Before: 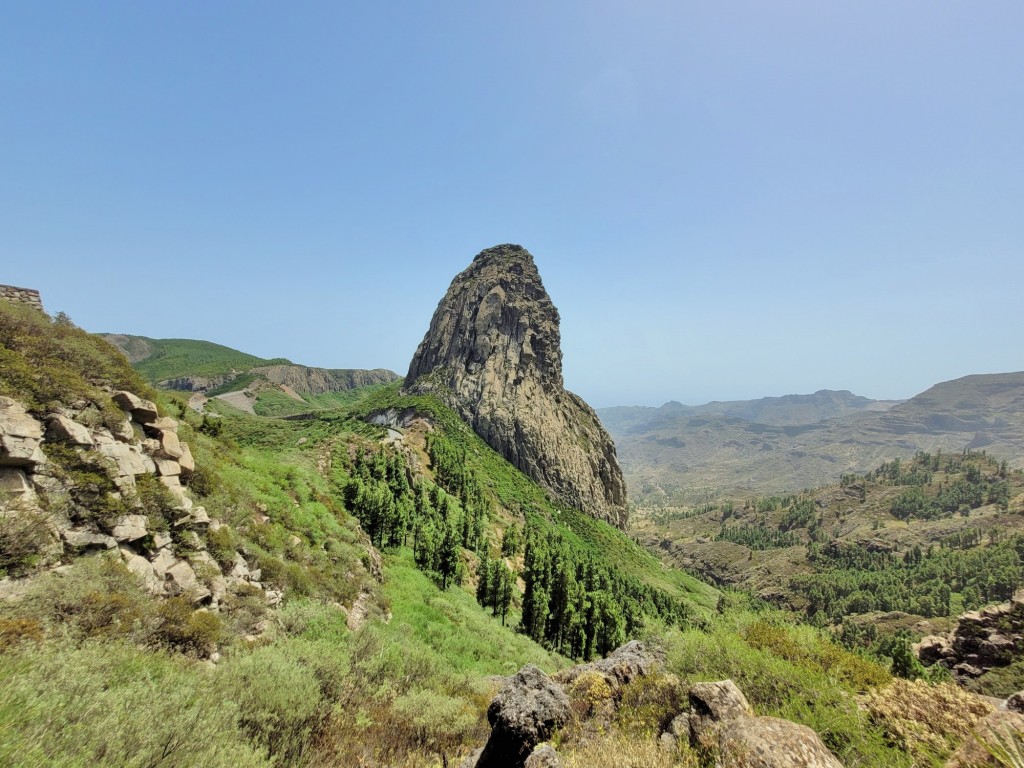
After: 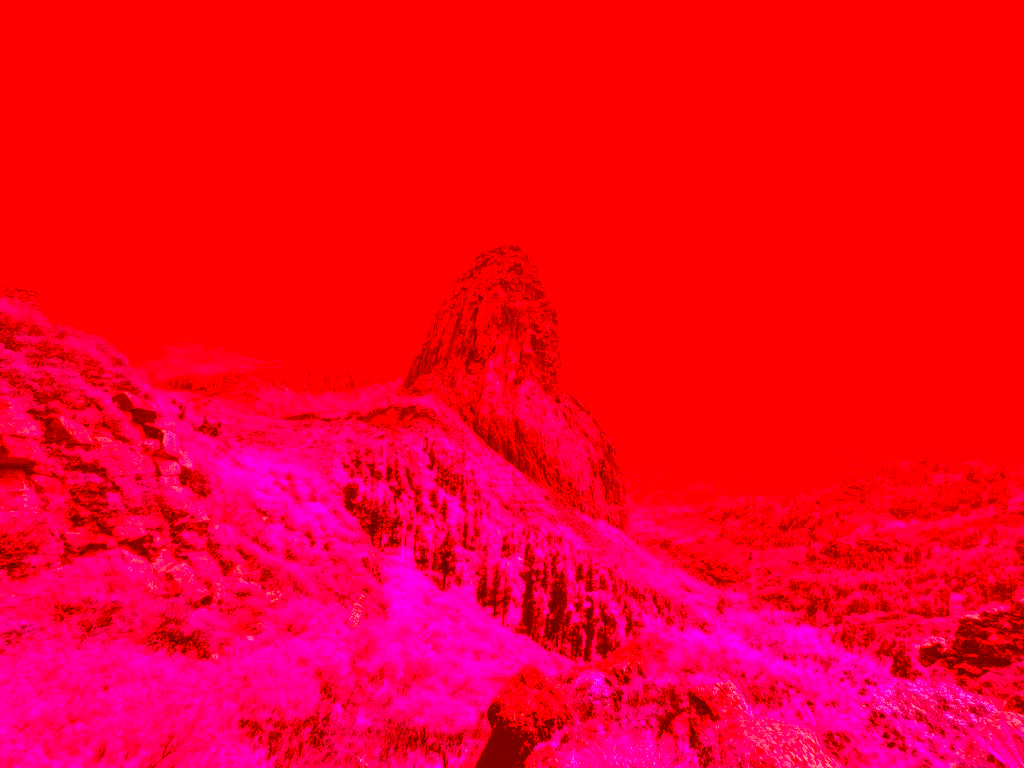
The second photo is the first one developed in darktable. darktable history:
exposure: exposure 0.127 EV, compensate highlight preservation false
local contrast: on, module defaults
color correction: highlights a* -39.68, highlights b* -40, shadows a* -40, shadows b* -40, saturation -3
